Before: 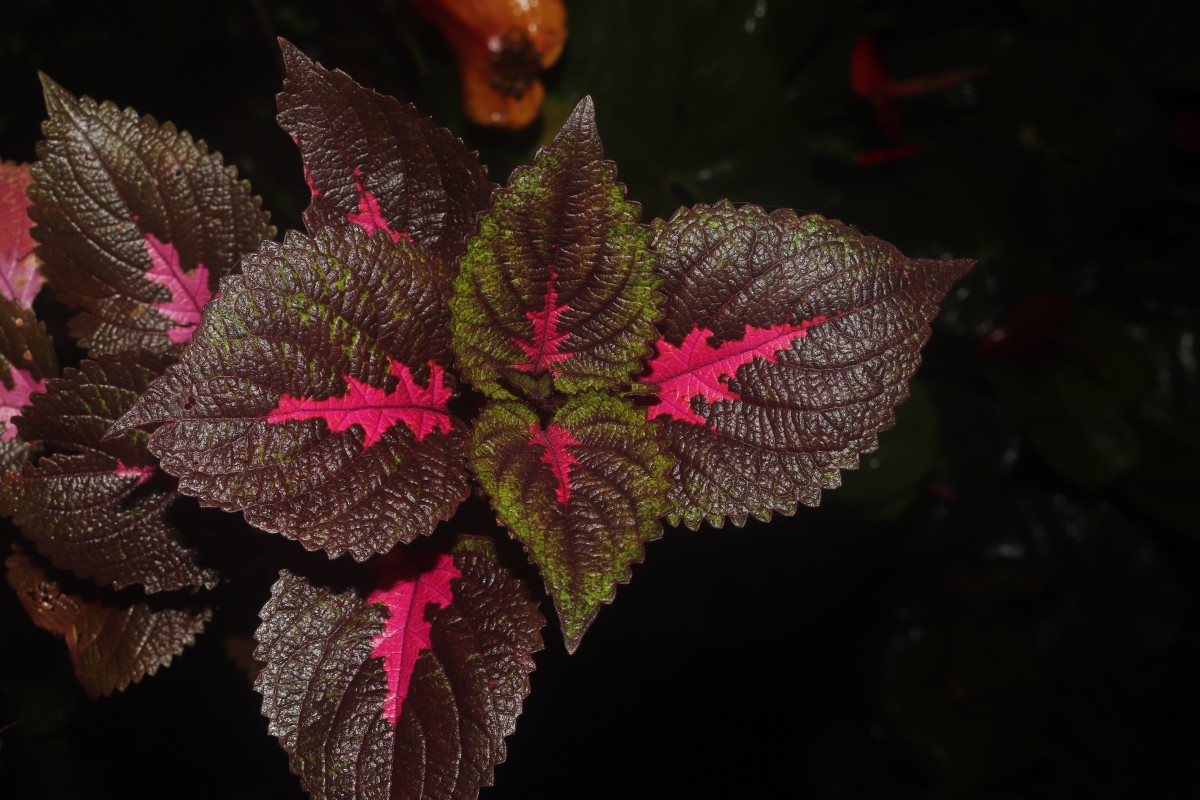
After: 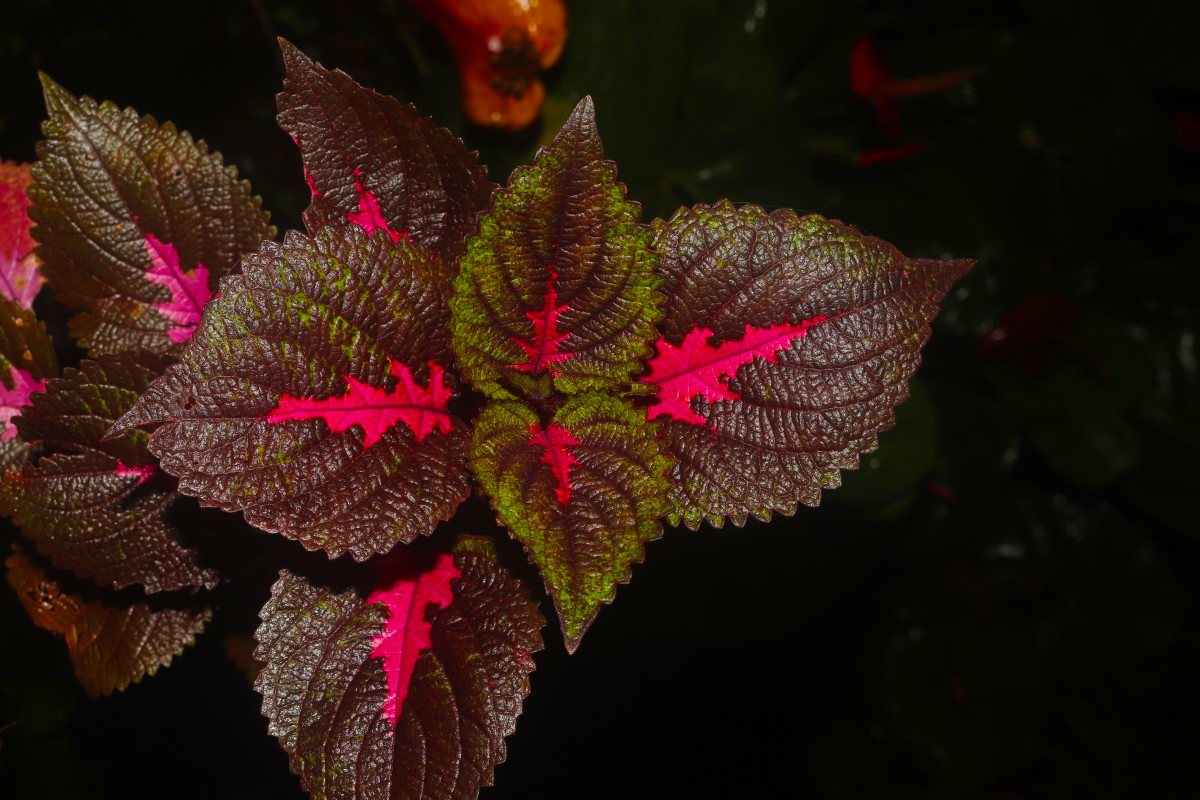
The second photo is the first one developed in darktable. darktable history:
velvia: strength 32.15%, mid-tones bias 0.204
